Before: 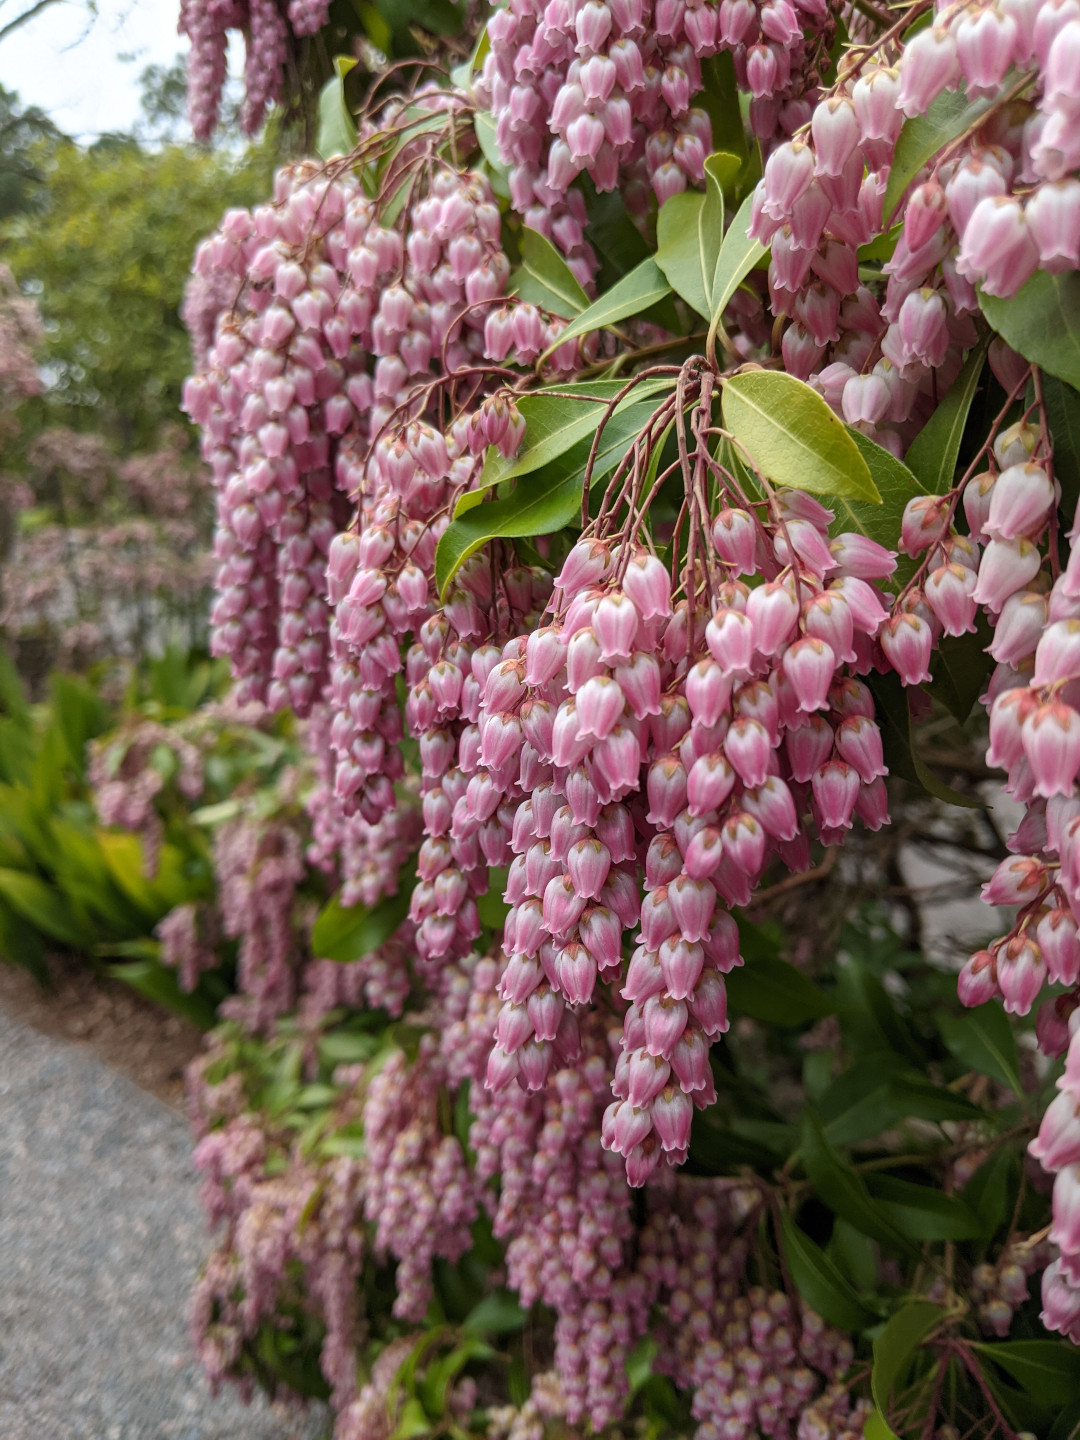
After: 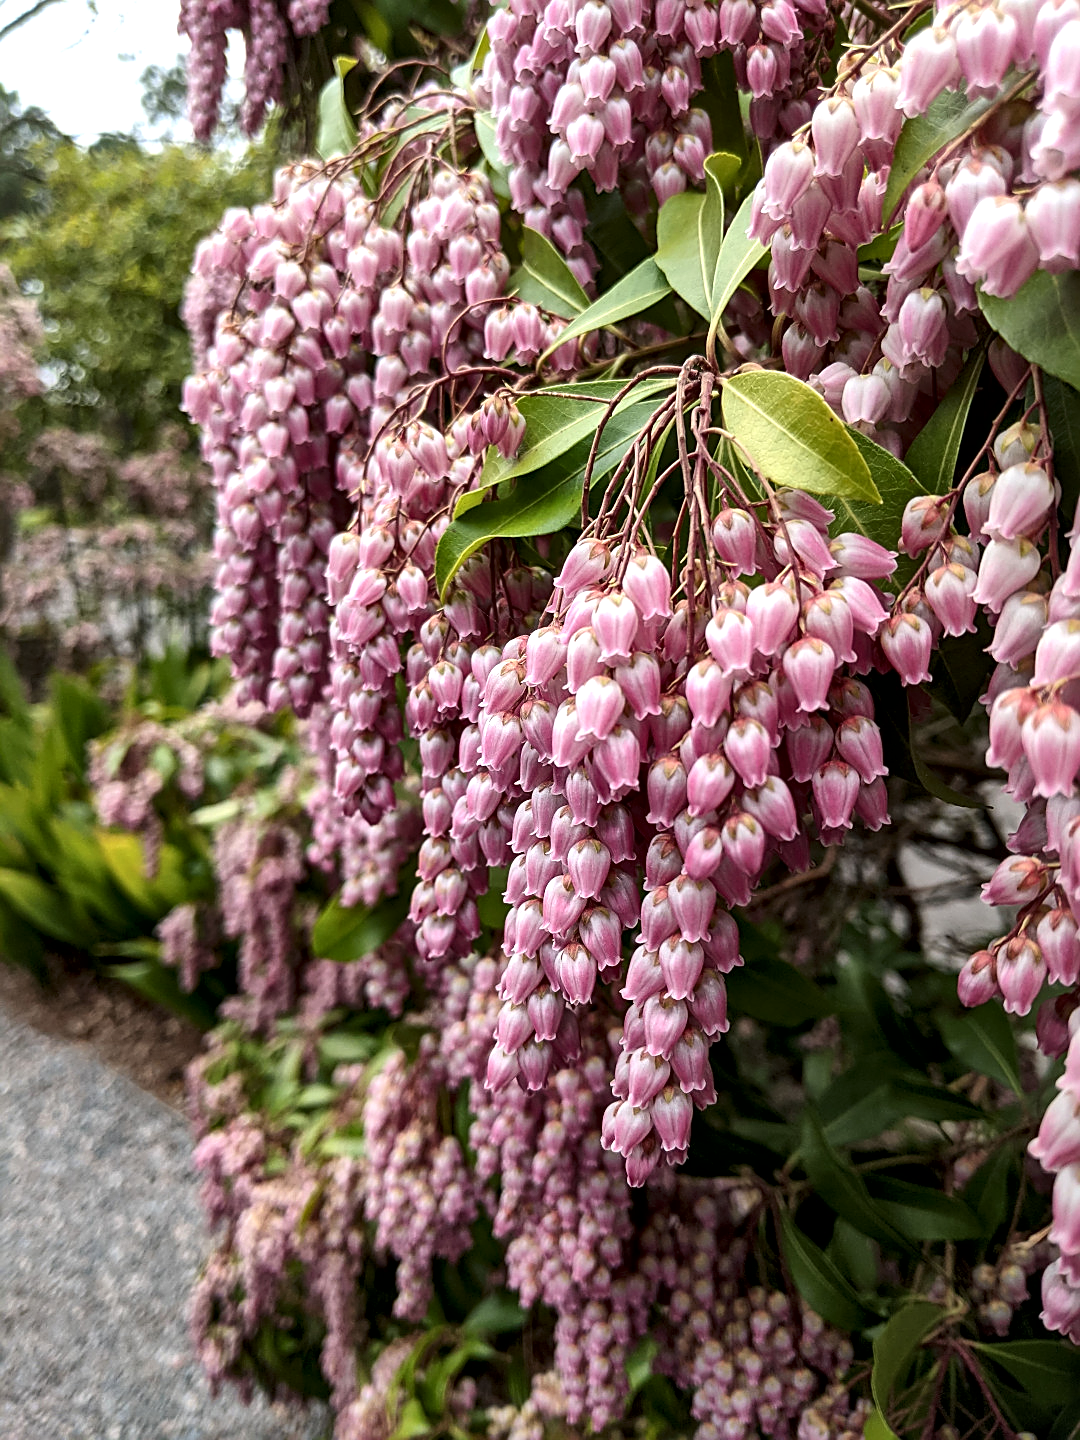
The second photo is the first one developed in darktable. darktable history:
local contrast: mode bilateral grid, contrast 25, coarseness 59, detail 152%, midtone range 0.2
tone equalizer: -8 EV -0.404 EV, -7 EV -0.39 EV, -6 EV -0.371 EV, -5 EV -0.189 EV, -3 EV 0.239 EV, -2 EV 0.316 EV, -1 EV 0.395 EV, +0 EV 0.41 EV, edges refinement/feathering 500, mask exposure compensation -1.57 EV, preserve details no
sharpen: on, module defaults
